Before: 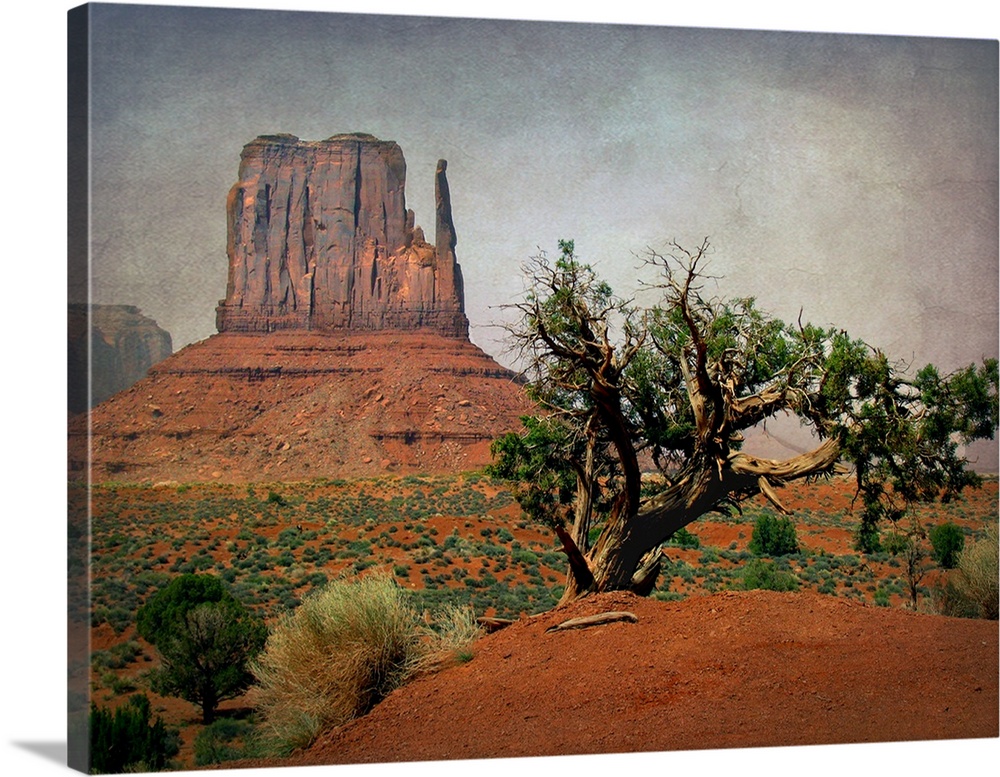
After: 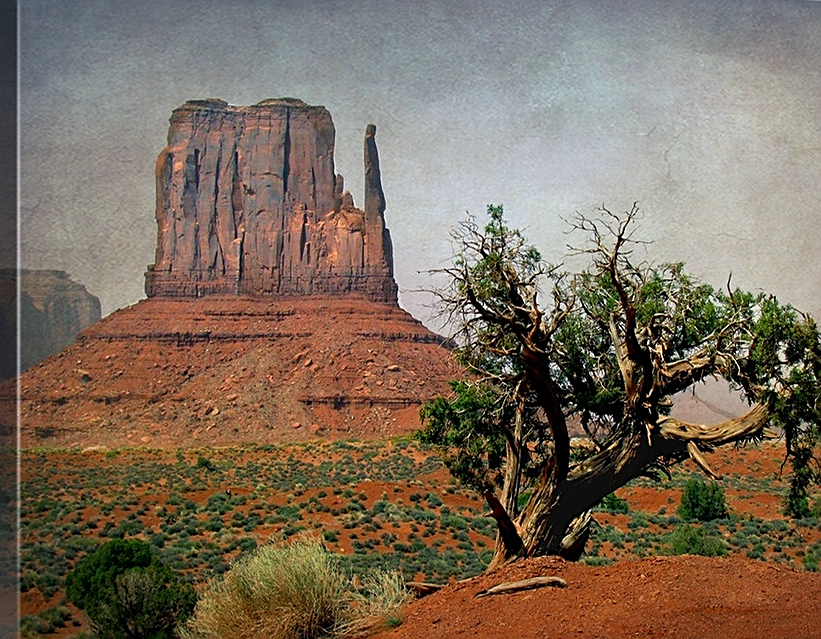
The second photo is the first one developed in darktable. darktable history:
sharpen: on, module defaults
white balance: red 0.988, blue 1.017
crop and rotate: left 7.196%, top 4.574%, right 10.605%, bottom 13.178%
